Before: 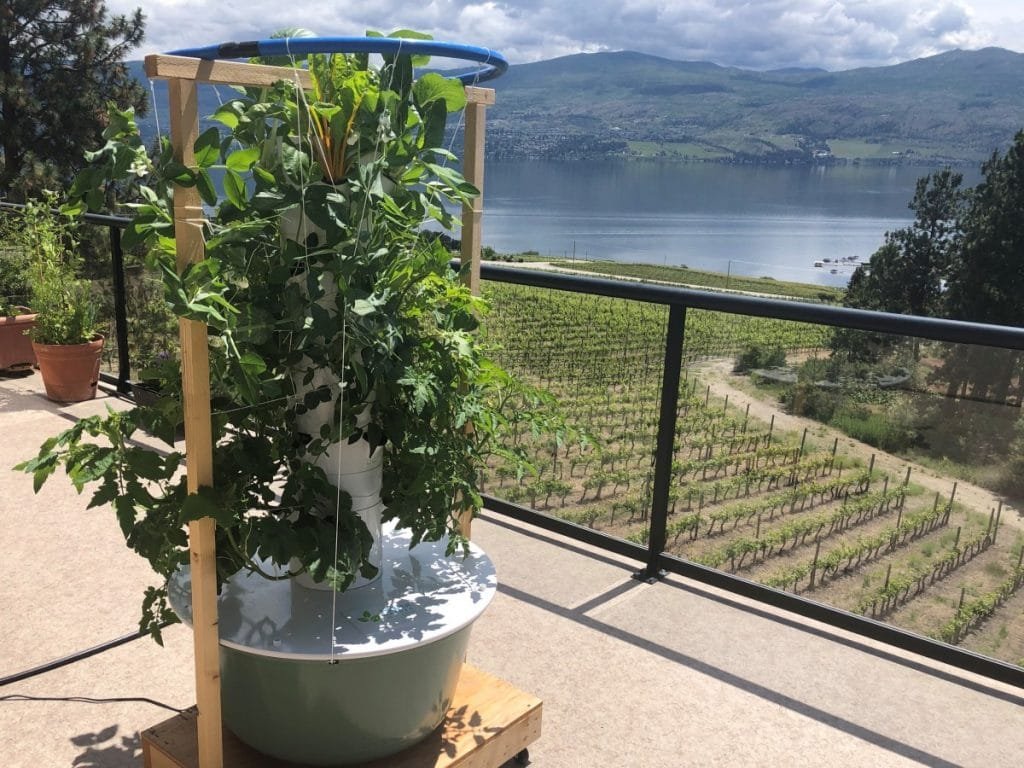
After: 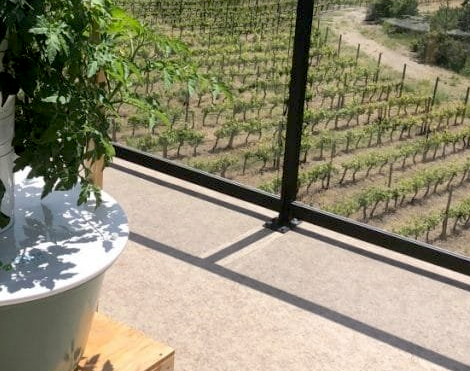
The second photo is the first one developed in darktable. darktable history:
exposure: black level correction 0.01, compensate highlight preservation false
crop: left 35.951%, top 45.804%, right 18.119%, bottom 5.813%
